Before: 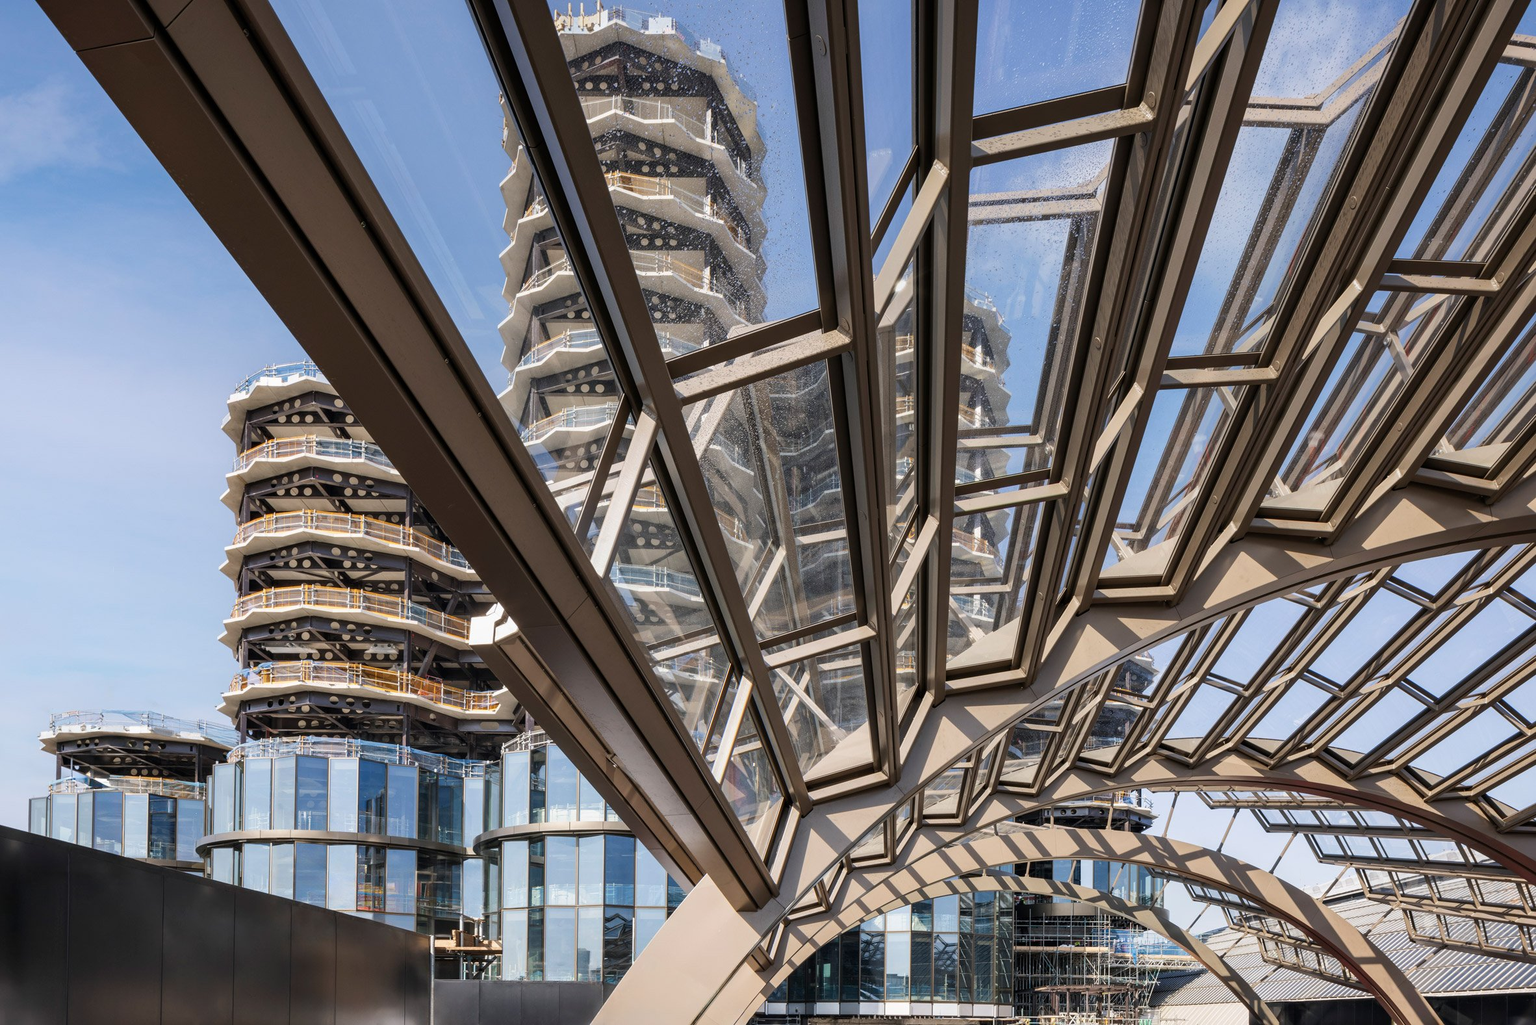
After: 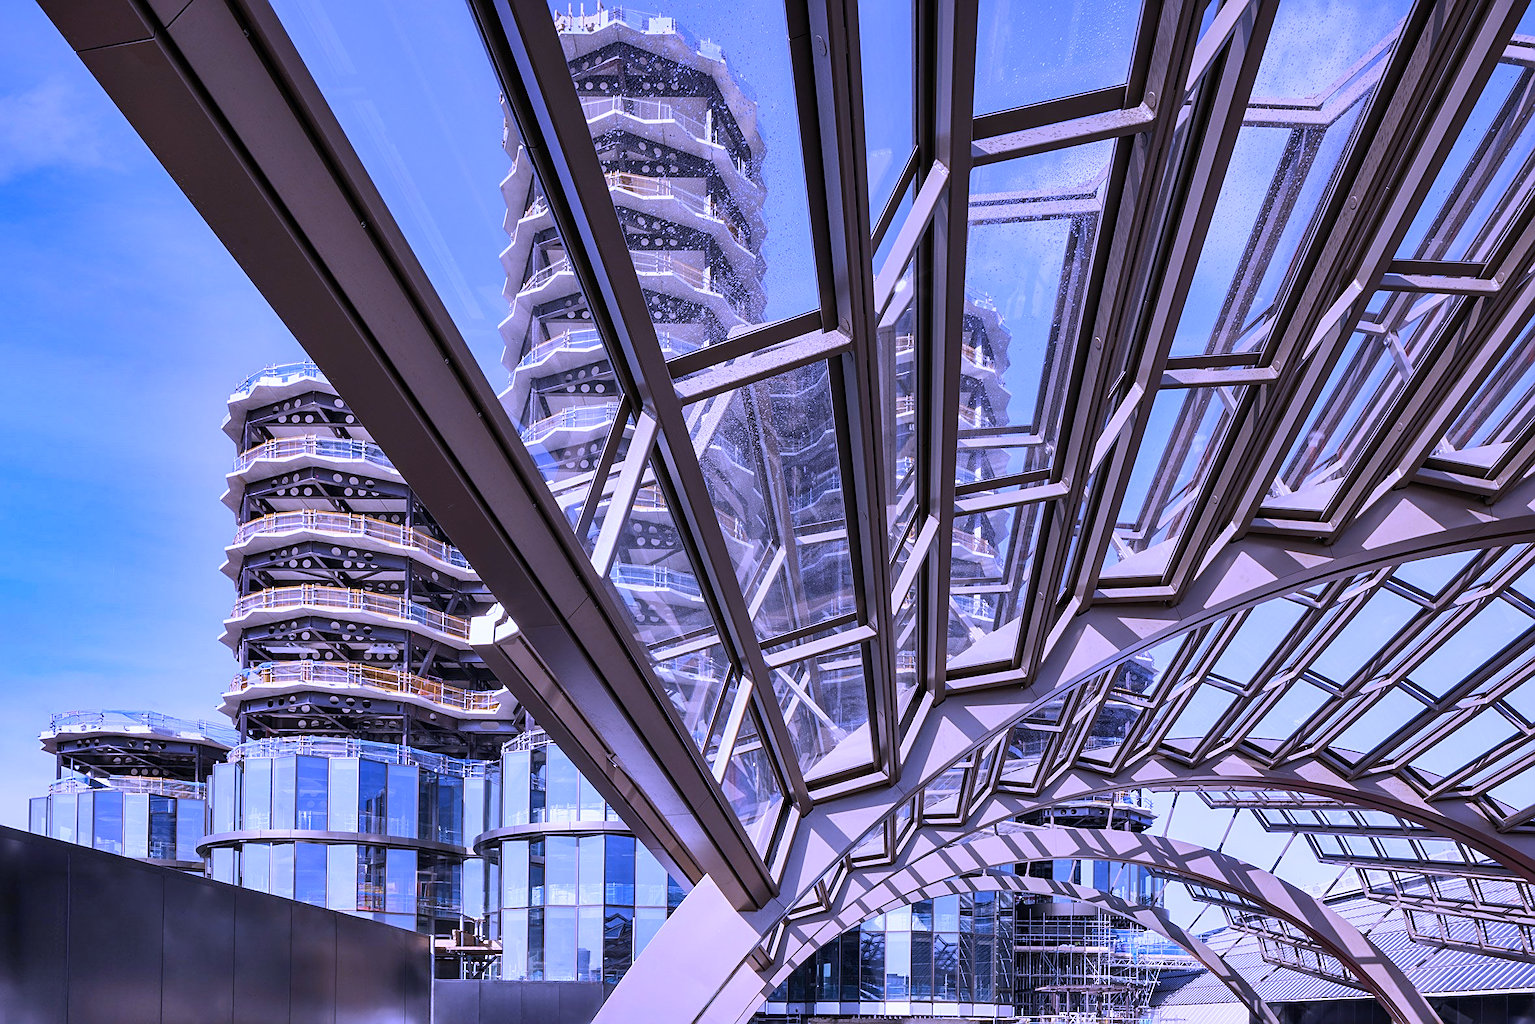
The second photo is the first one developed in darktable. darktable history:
white balance: red 0.98, blue 1.61
exposure: compensate highlight preservation false
sharpen: on, module defaults
shadows and highlights: white point adjustment 0.1, highlights -70, soften with gaussian
